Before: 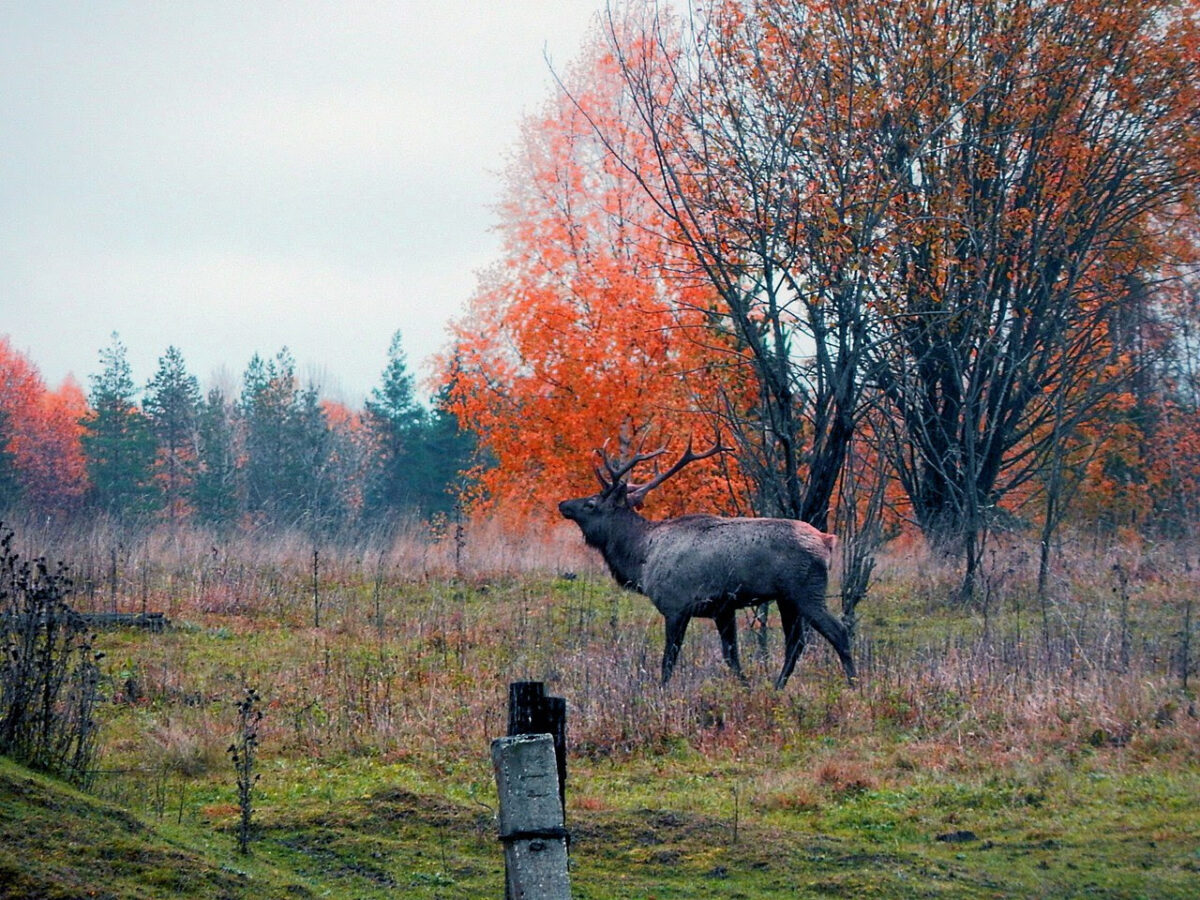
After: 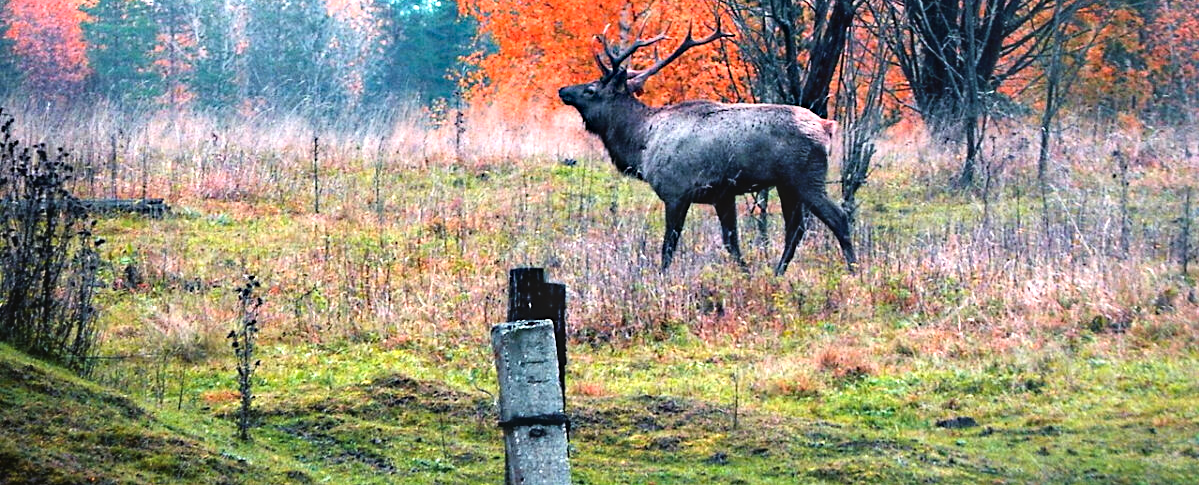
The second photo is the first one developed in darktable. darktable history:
crop and rotate: top 46.027%, right 0.06%
base curve: fusion 1, preserve colors none
tone equalizer: -8 EV -1.1 EV, -7 EV -1.01 EV, -6 EV -0.864 EV, -5 EV -0.587 EV, -3 EV 0.586 EV, -2 EV 0.896 EV, -1 EV 1.01 EV, +0 EV 1.06 EV, mask exposure compensation -0.496 EV
